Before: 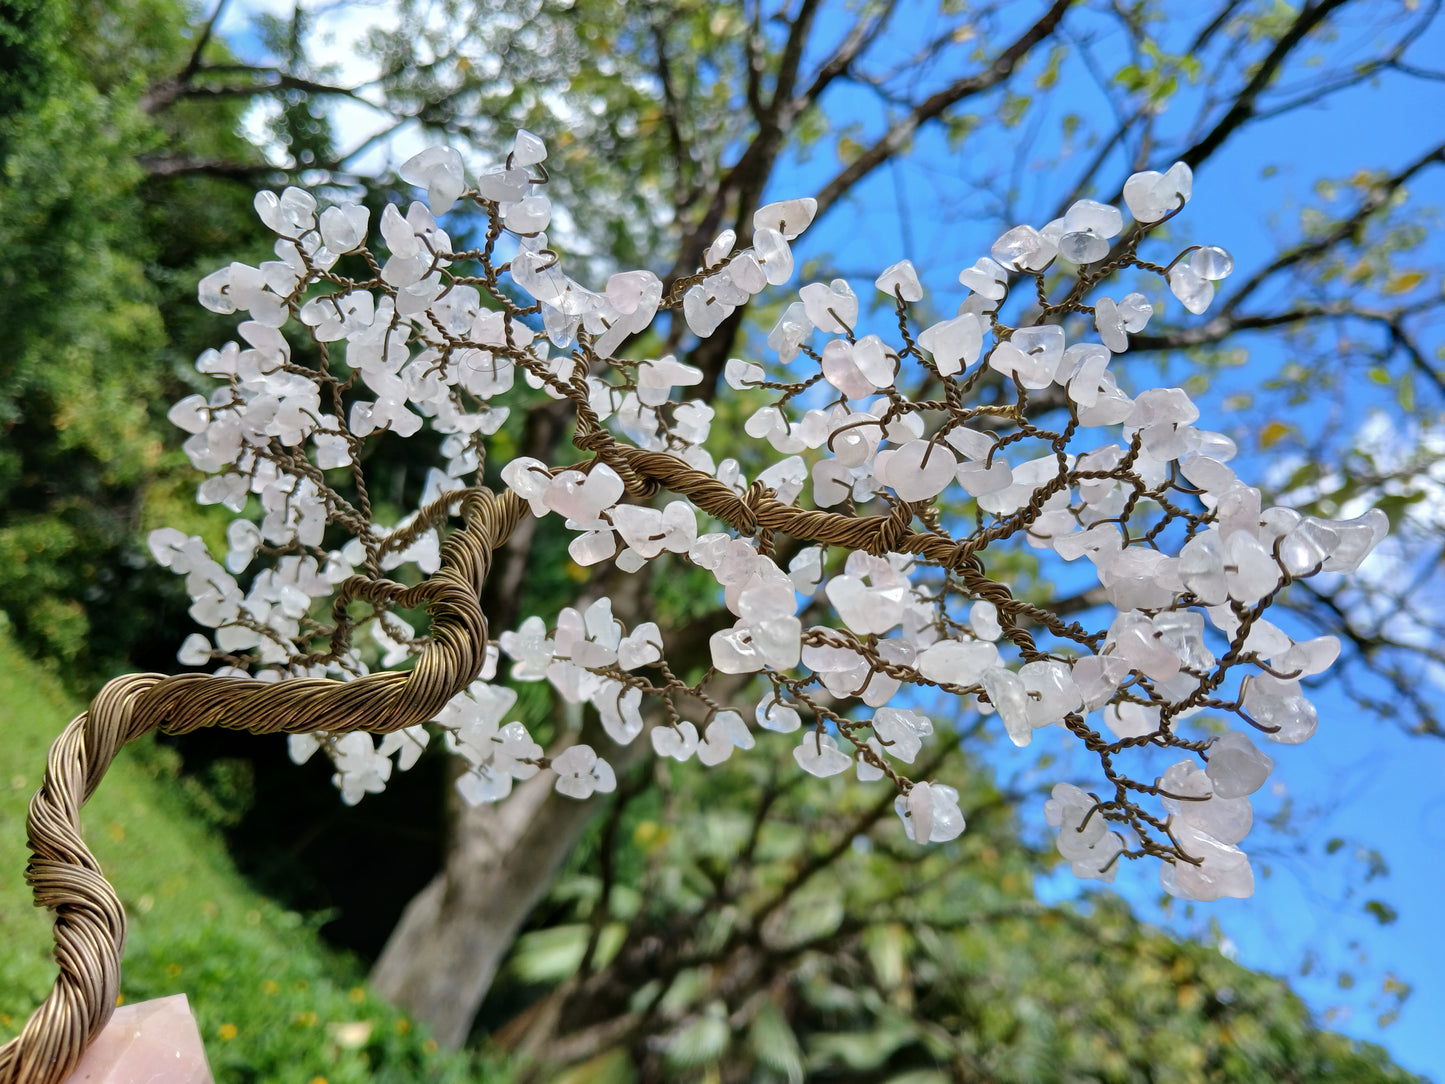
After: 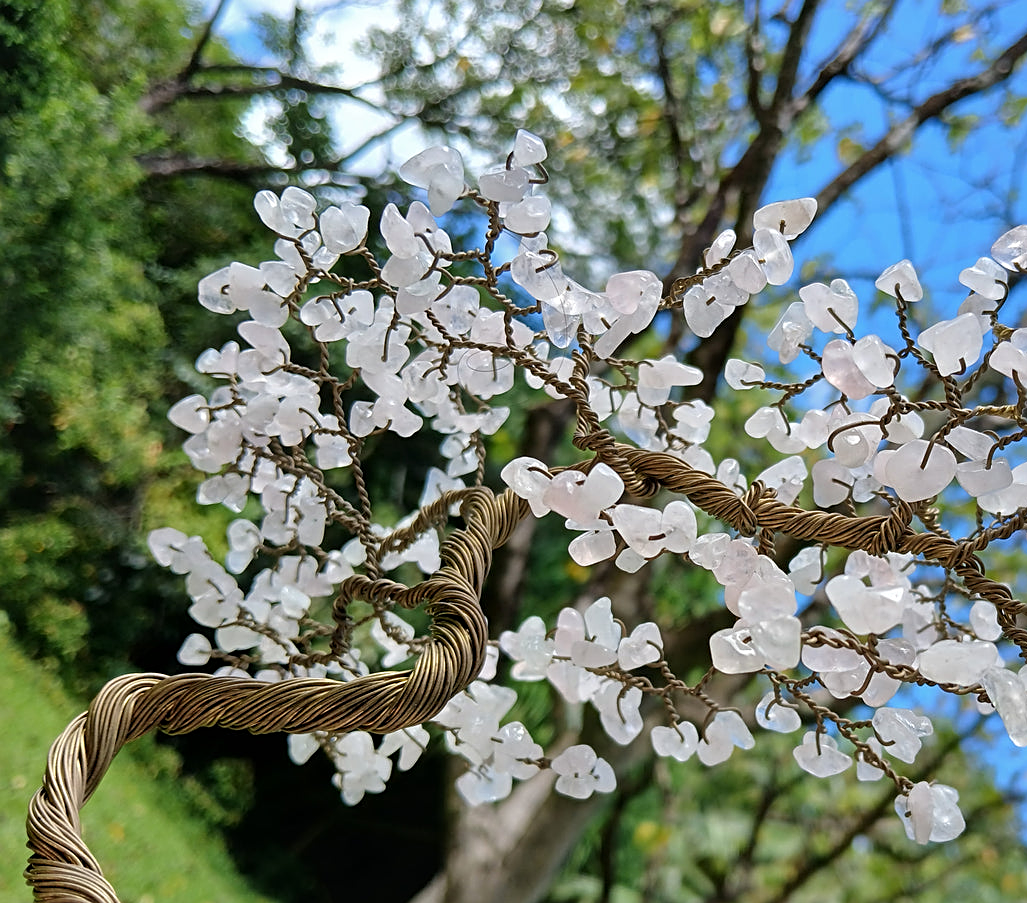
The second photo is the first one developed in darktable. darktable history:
levels: mode automatic
crop: right 28.885%, bottom 16.626%
sharpen: on, module defaults
